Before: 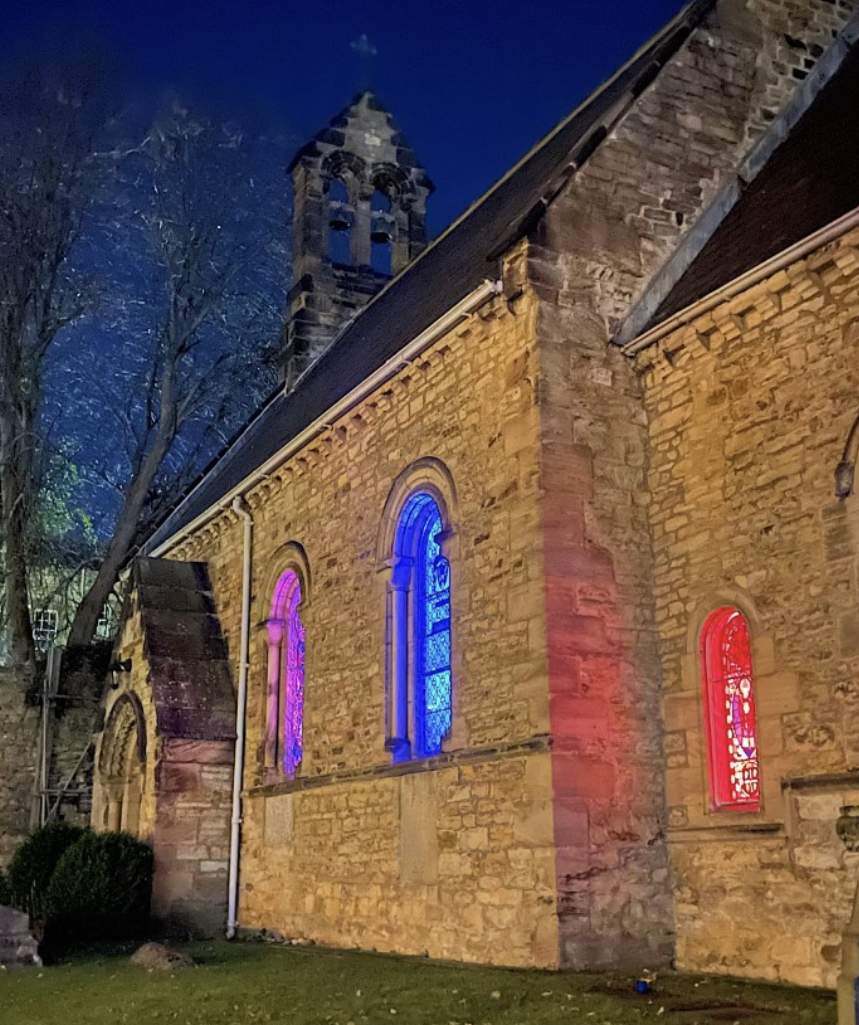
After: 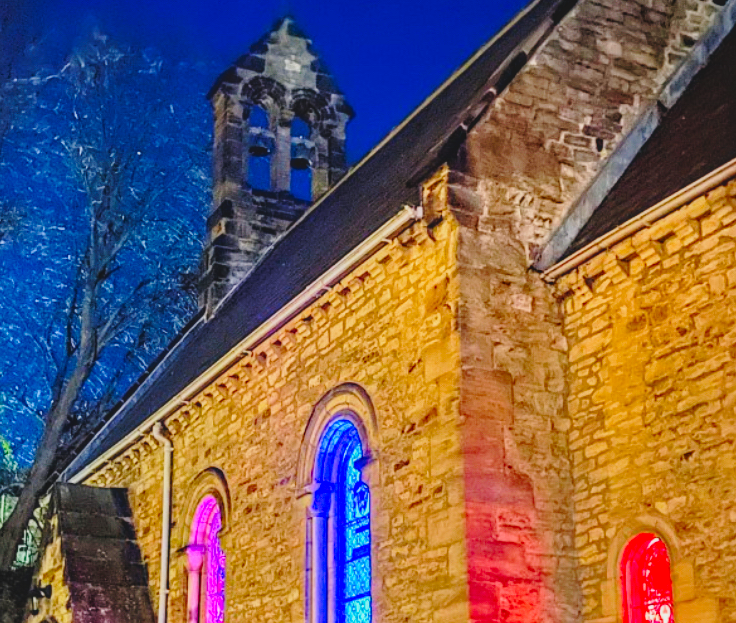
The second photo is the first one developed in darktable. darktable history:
contrast brightness saturation: contrast -0.202, saturation 0.187
base curve: curves: ch0 [(0, 0) (0.028, 0.03) (0.121, 0.232) (0.46, 0.748) (0.859, 0.968) (1, 1)], preserve colors none
shadows and highlights: radius 335.4, shadows 64.82, highlights 5.68, compress 87.83%, soften with gaussian
local contrast: on, module defaults
haze removal: compatibility mode true, adaptive false
crop and rotate: left 9.401%, top 7.262%, right 4.887%, bottom 31.872%
